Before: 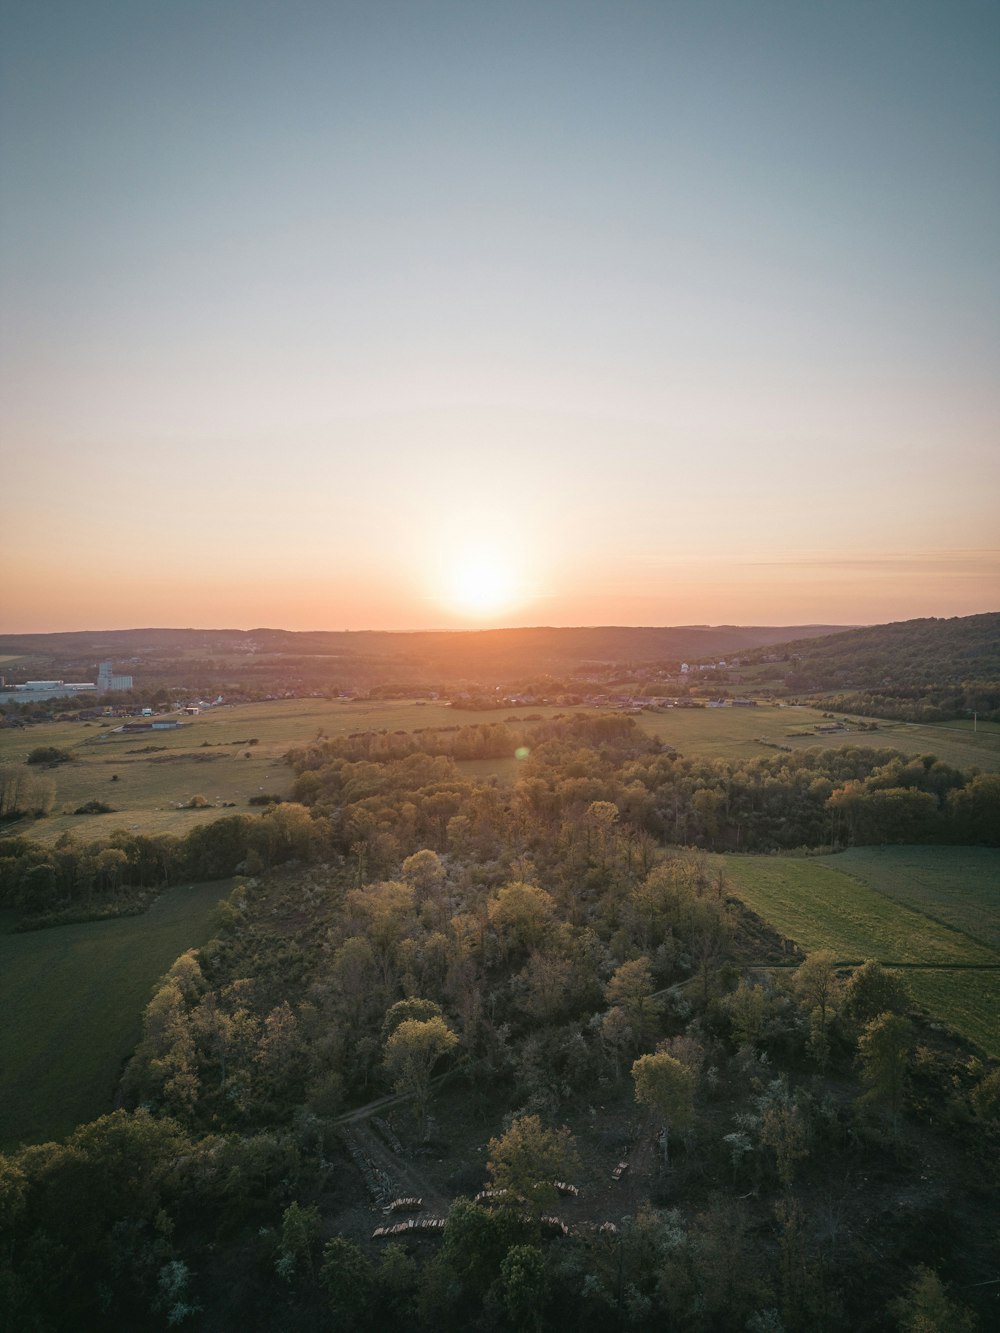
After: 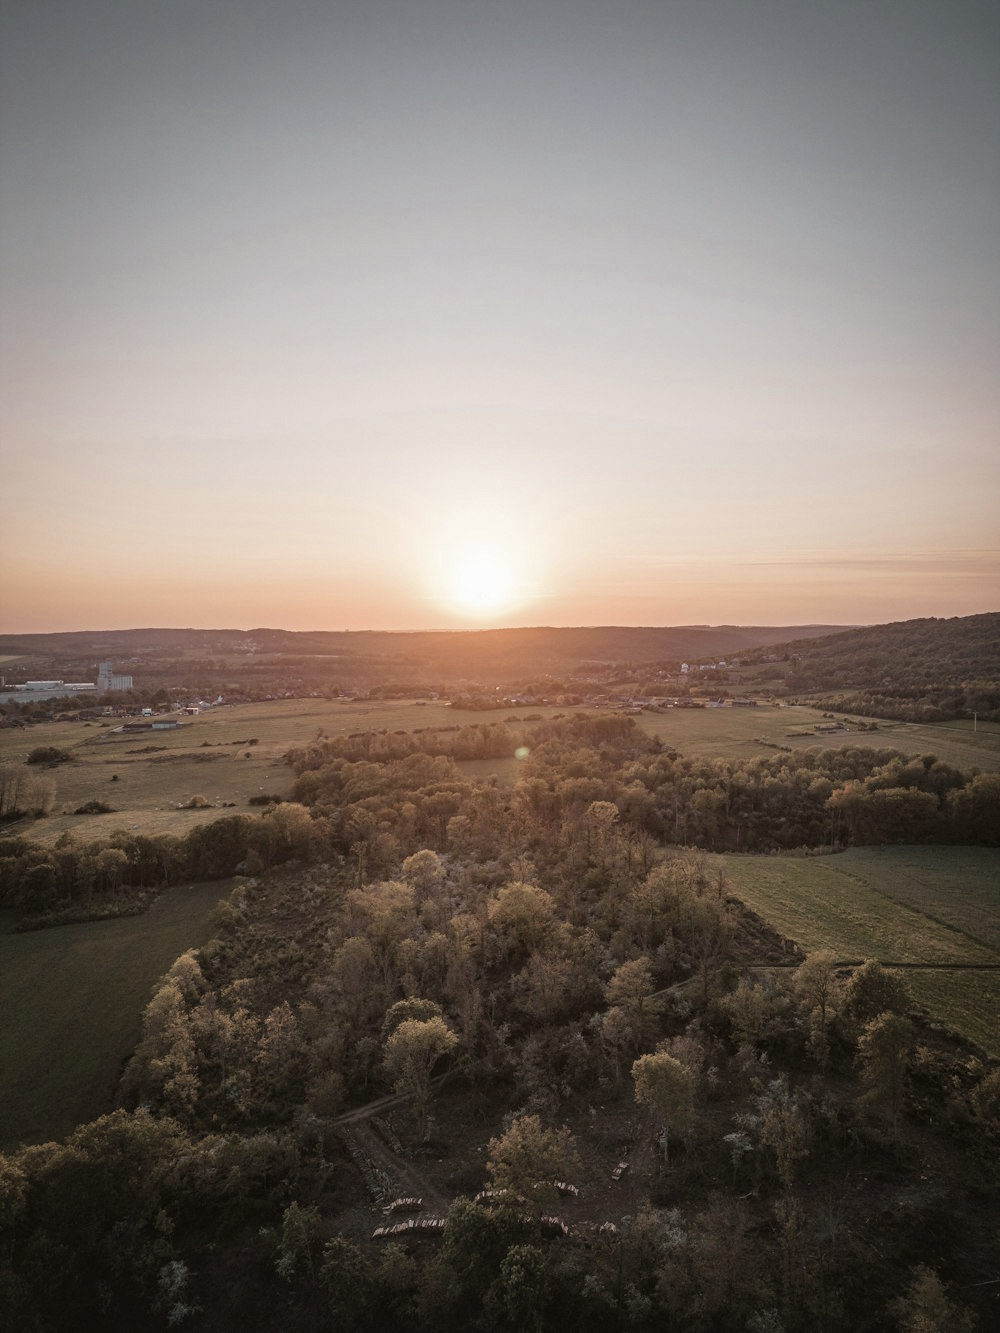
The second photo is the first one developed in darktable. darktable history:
local contrast: detail 130%
color zones: curves: ch1 [(0, 0.525) (0.143, 0.556) (0.286, 0.52) (0.429, 0.5) (0.571, 0.5) (0.714, 0.5) (0.857, 0.503) (1, 0.525)]
rgb levels: mode RGB, independent channels, levels [[0, 0.5, 1], [0, 0.521, 1], [0, 0.536, 1]]
contrast brightness saturation: contrast -0.05, saturation -0.41
